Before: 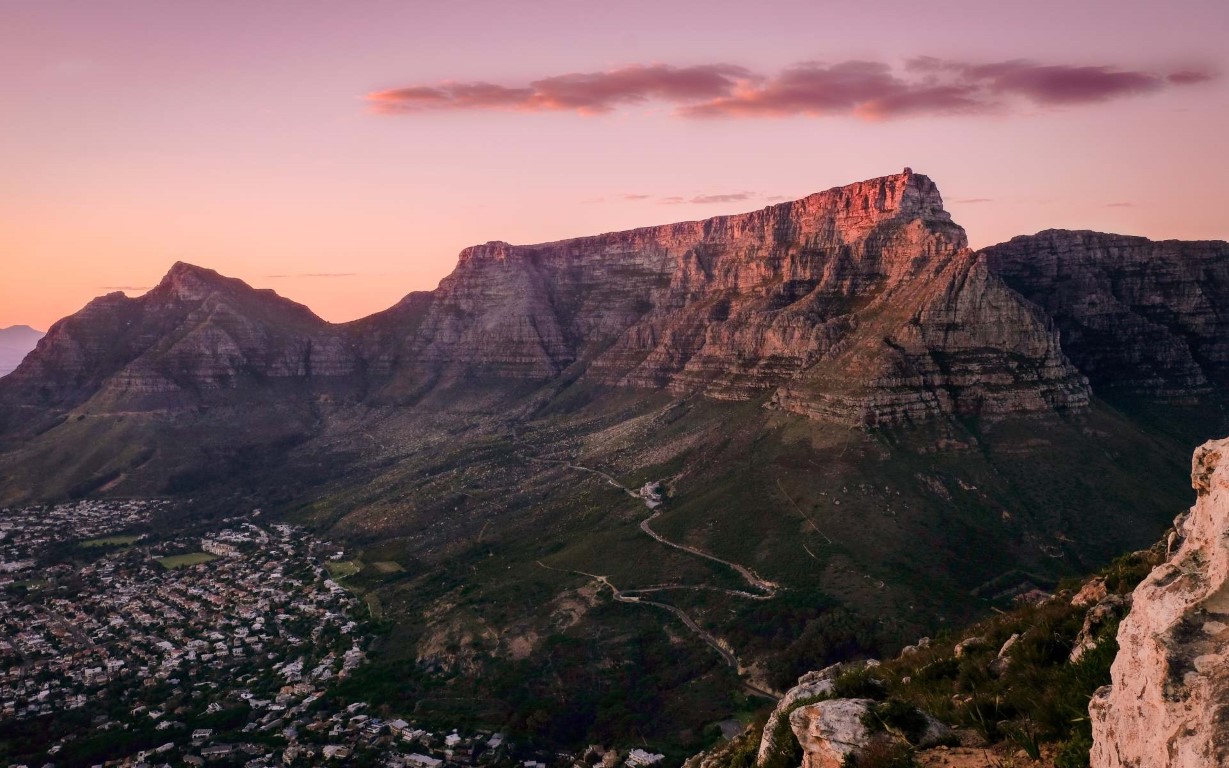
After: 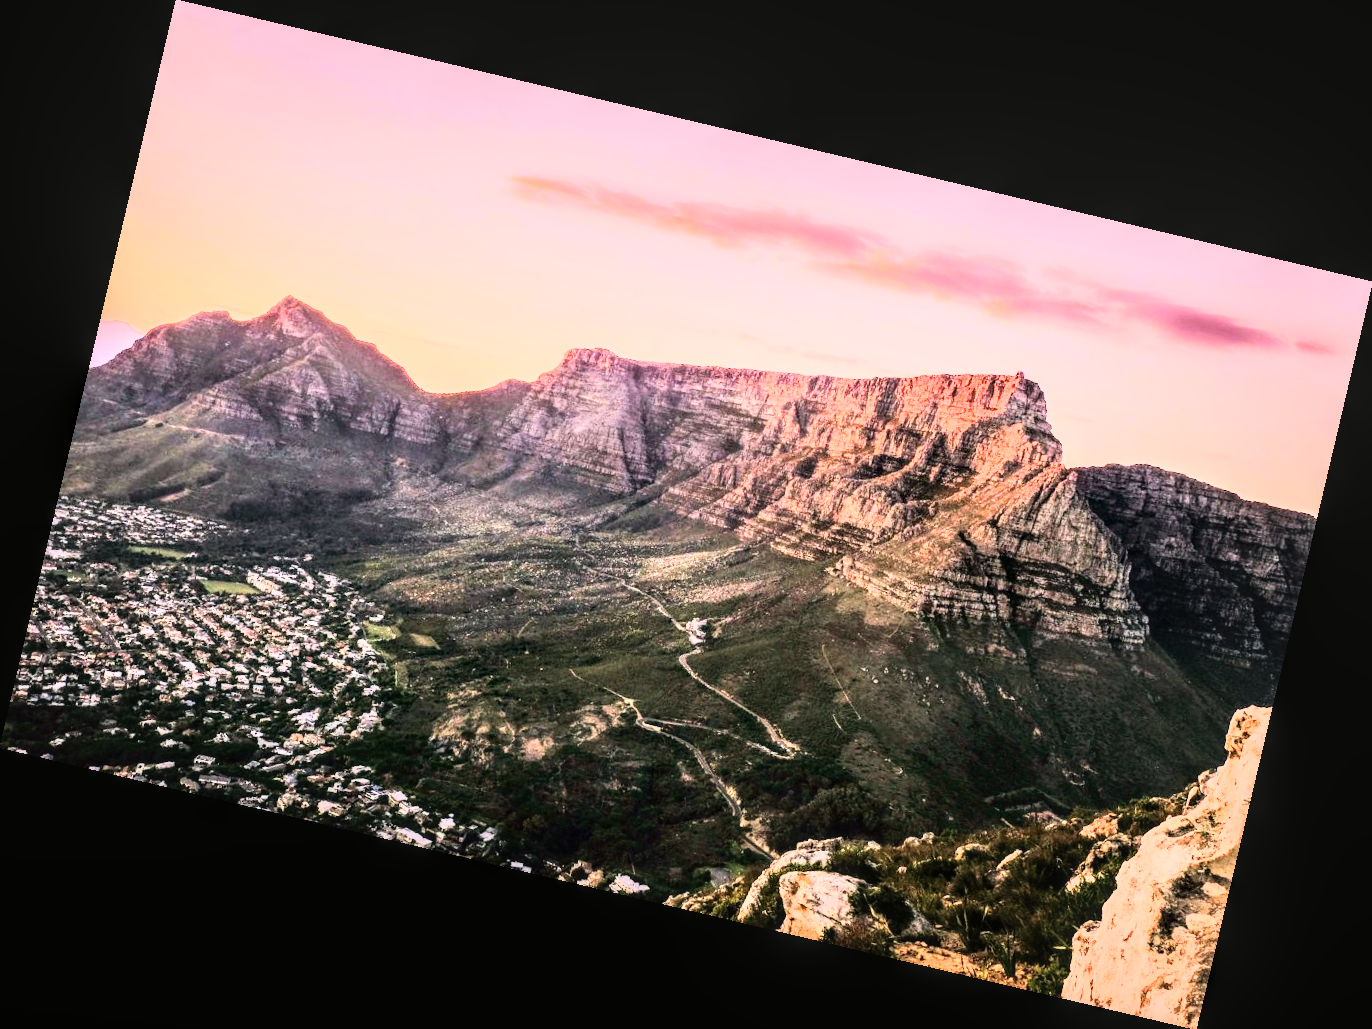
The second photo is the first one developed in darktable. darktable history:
local contrast: detail 130%
rotate and perspective: rotation 13.27°, automatic cropping off
exposure: black level correction 0, exposure 1.1 EV, compensate highlight preservation false
color balance: mode lift, gamma, gain (sRGB), lift [1.04, 1, 1, 0.97], gamma [1.01, 1, 1, 0.97], gain [0.96, 1, 1, 0.97]
rgb curve: curves: ch0 [(0, 0) (0.21, 0.15) (0.24, 0.21) (0.5, 0.75) (0.75, 0.96) (0.89, 0.99) (1, 1)]; ch1 [(0, 0.02) (0.21, 0.13) (0.25, 0.2) (0.5, 0.67) (0.75, 0.9) (0.89, 0.97) (1, 1)]; ch2 [(0, 0.02) (0.21, 0.13) (0.25, 0.2) (0.5, 0.67) (0.75, 0.9) (0.89, 0.97) (1, 1)], compensate middle gray true
